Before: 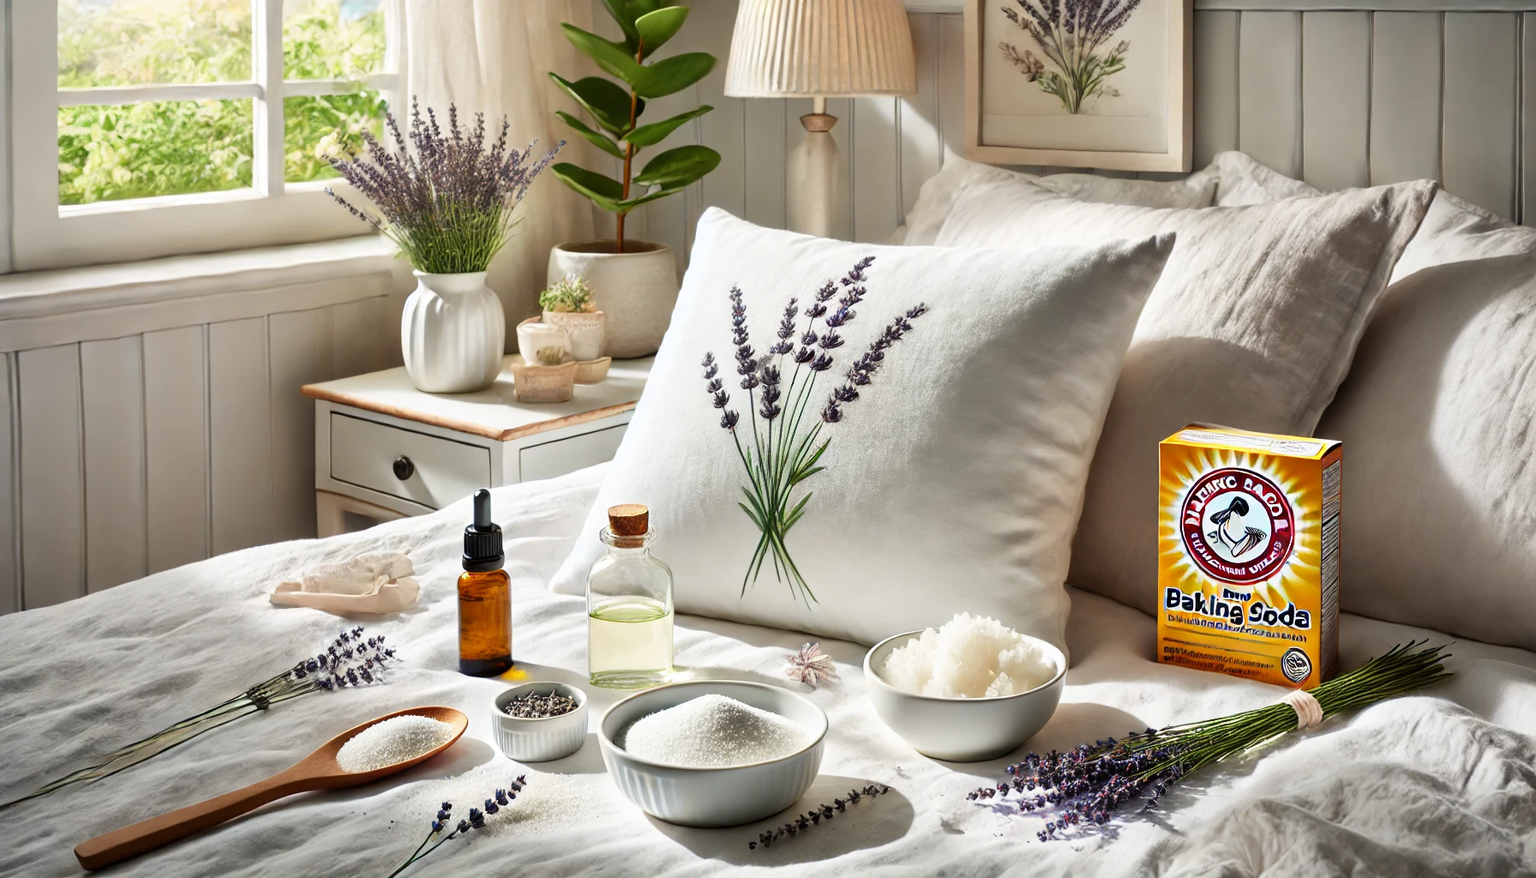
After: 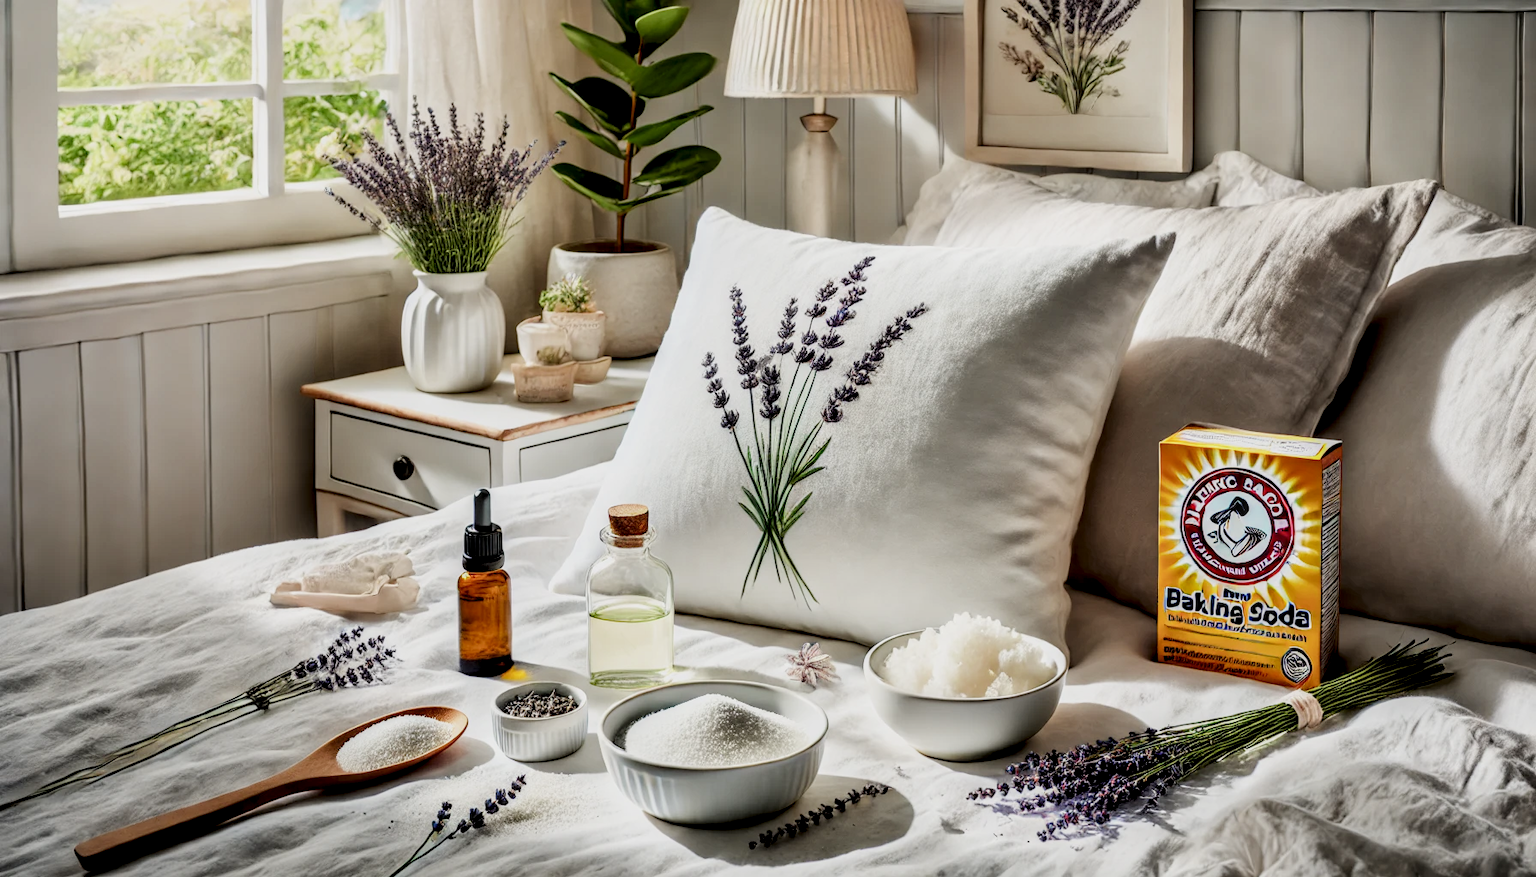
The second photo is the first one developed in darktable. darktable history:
filmic rgb: black relative exposure -7.65 EV, white relative exposure 4.56 EV, hardness 3.61
local contrast: detail 160%
